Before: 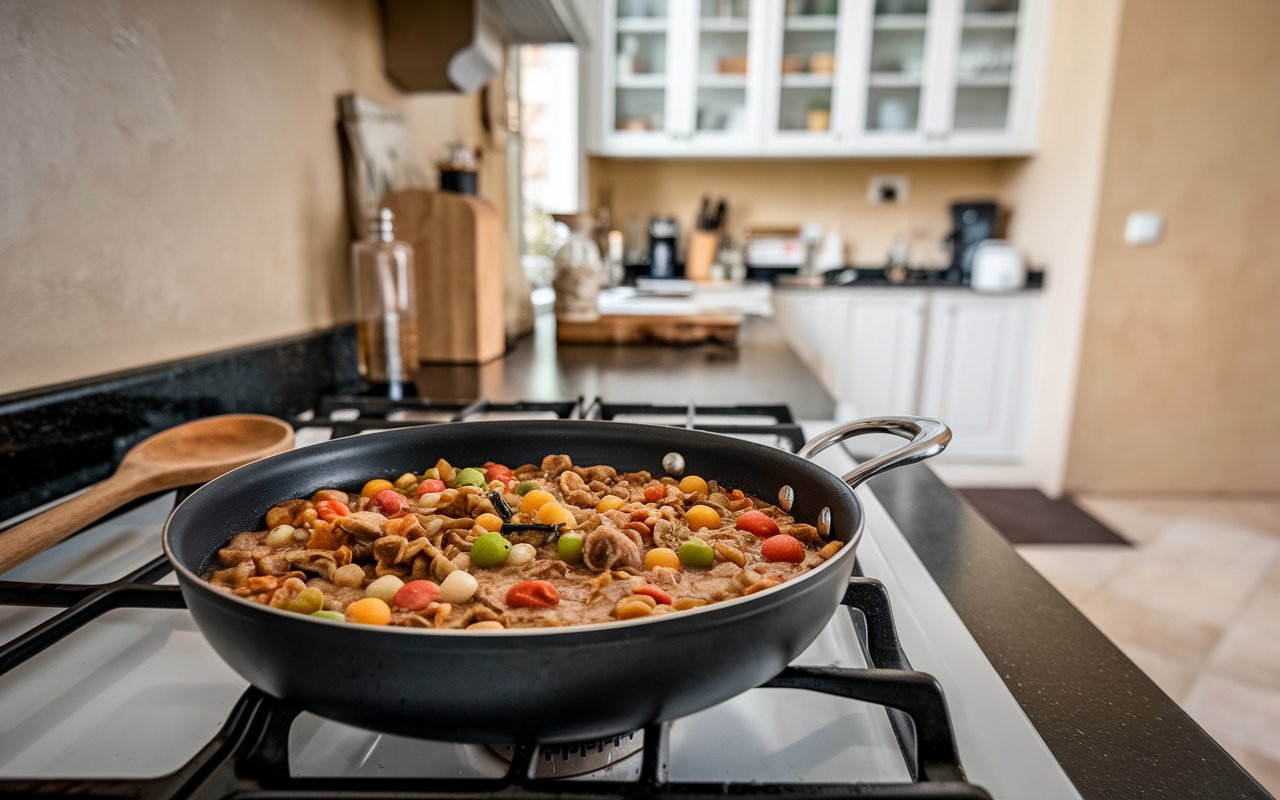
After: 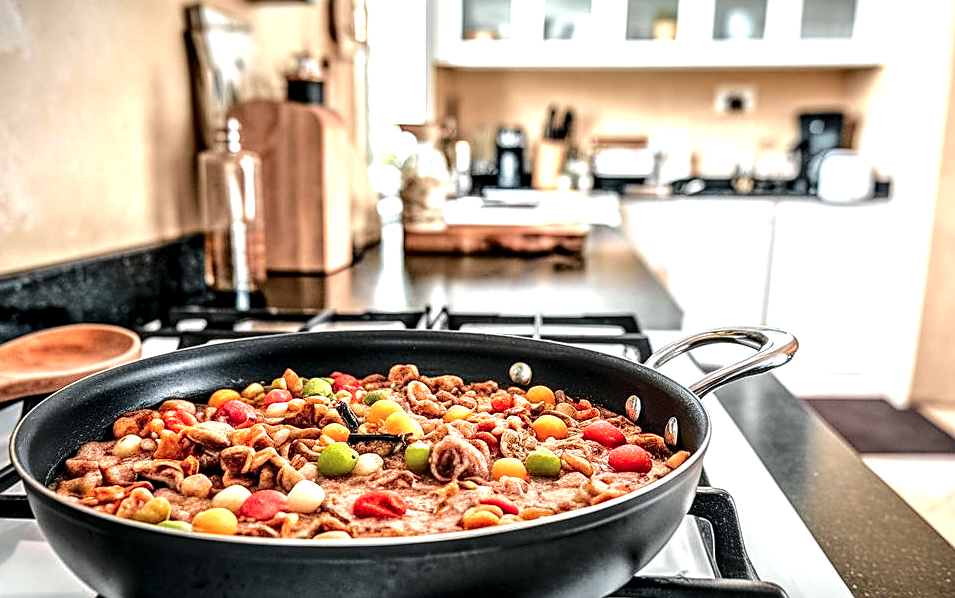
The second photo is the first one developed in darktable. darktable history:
exposure: black level correction 0, exposure 0.588 EV, compensate highlight preservation false
crop and rotate: left 11.978%, top 11.333%, right 13.36%, bottom 13.821%
tone equalizer: -8 EV -0.396 EV, -7 EV -0.375 EV, -6 EV -0.365 EV, -5 EV -0.251 EV, -3 EV 0.247 EV, -2 EV 0.331 EV, -1 EV 0.376 EV, +0 EV 0.408 EV, luminance estimator HSV value / RGB max
tone curve: curves: ch0 [(0, 0.003) (0.211, 0.174) (0.482, 0.519) (0.843, 0.821) (0.992, 0.971)]; ch1 [(0, 0) (0.276, 0.206) (0.393, 0.364) (0.482, 0.477) (0.506, 0.5) (0.523, 0.523) (0.572, 0.592) (0.695, 0.767) (1, 1)]; ch2 [(0, 0) (0.438, 0.456) (0.498, 0.497) (0.536, 0.527) (0.562, 0.584) (0.619, 0.602) (0.698, 0.698) (1, 1)], color space Lab, independent channels, preserve colors none
local contrast: highlights 78%, shadows 56%, detail 174%, midtone range 0.423
contrast brightness saturation: saturation -0.05
sharpen: on, module defaults
